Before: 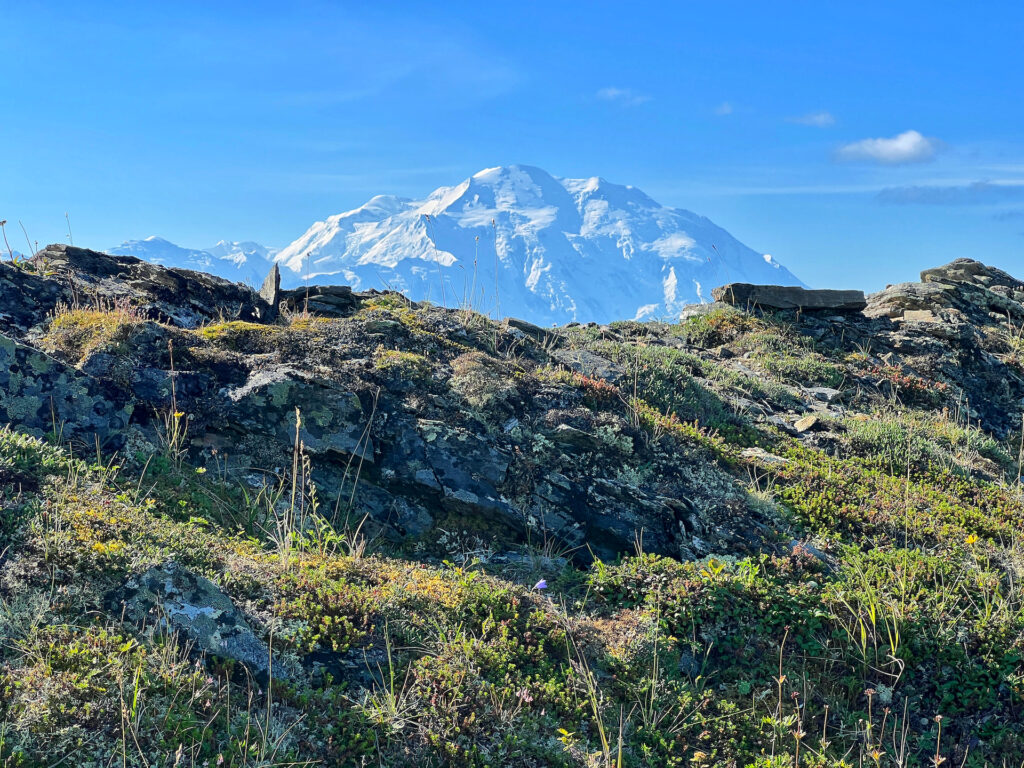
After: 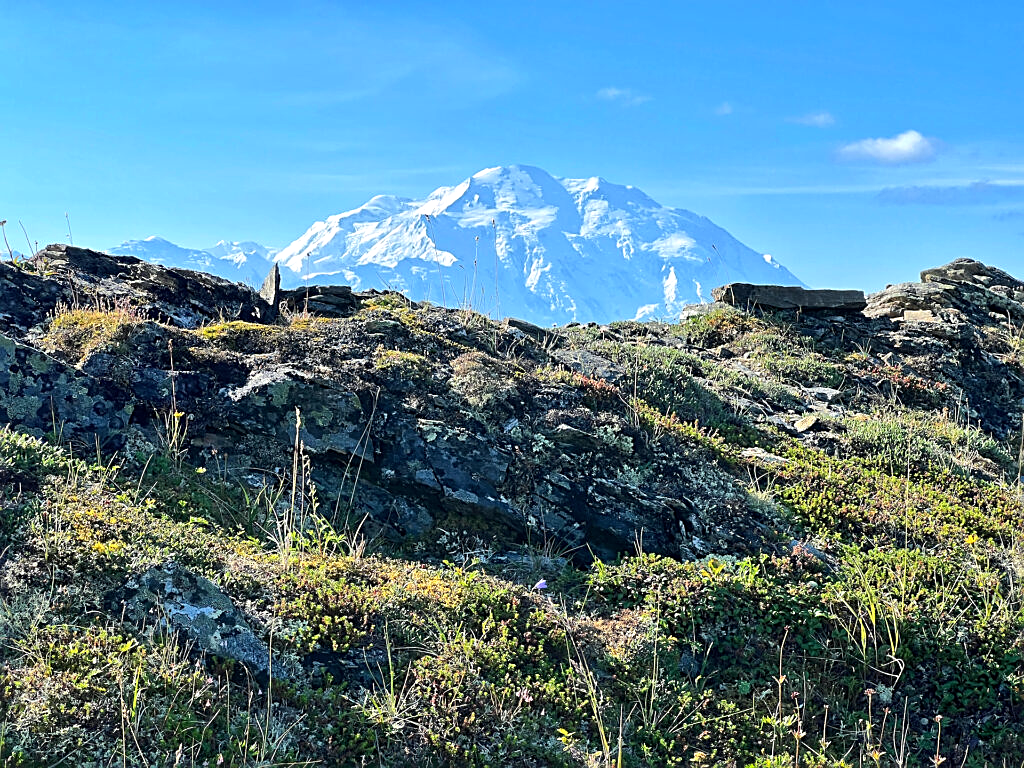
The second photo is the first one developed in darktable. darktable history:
tone equalizer: -8 EV -0.417 EV, -7 EV -0.389 EV, -6 EV -0.333 EV, -5 EV -0.222 EV, -3 EV 0.222 EV, -2 EV 0.333 EV, -1 EV 0.389 EV, +0 EV 0.417 EV, edges refinement/feathering 500, mask exposure compensation -1.57 EV, preserve details no
sharpen: on, module defaults
